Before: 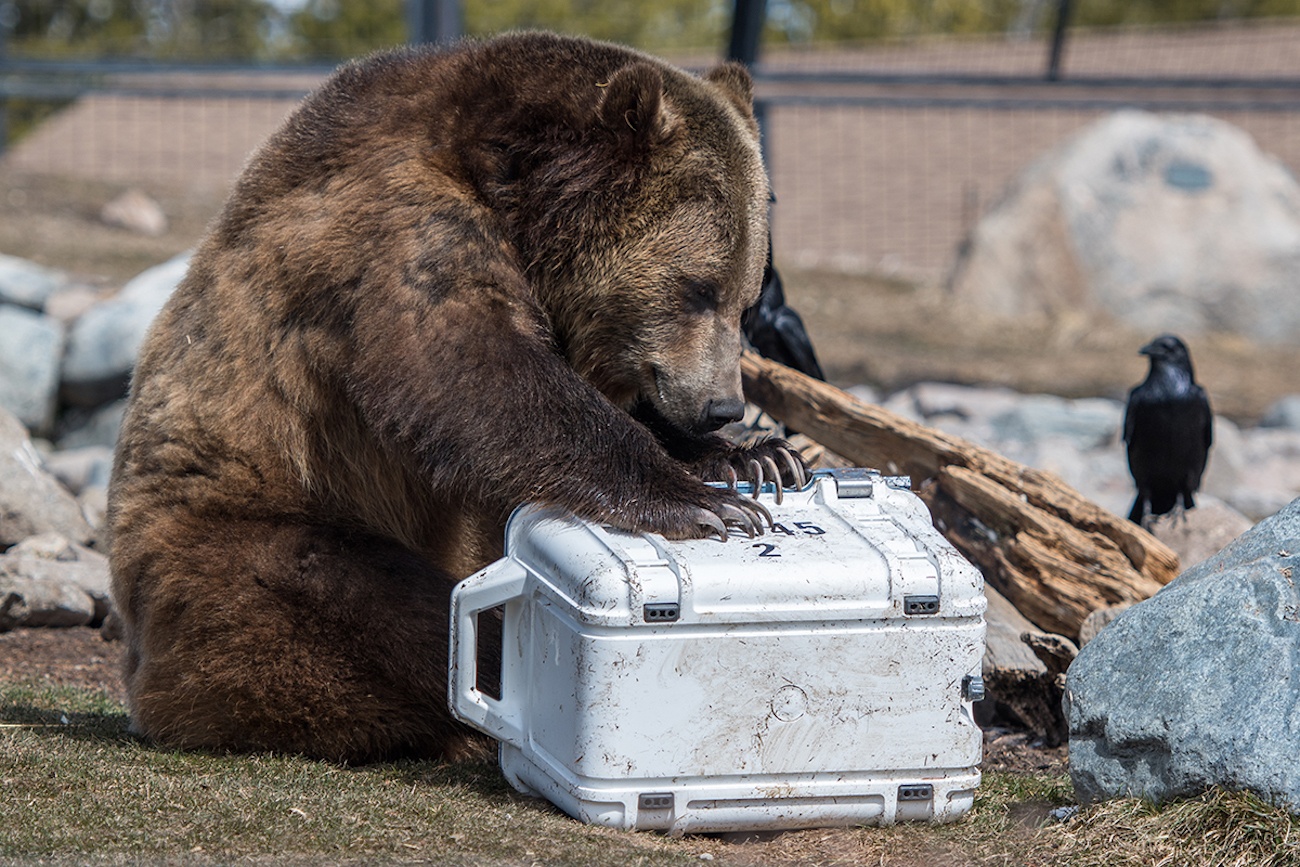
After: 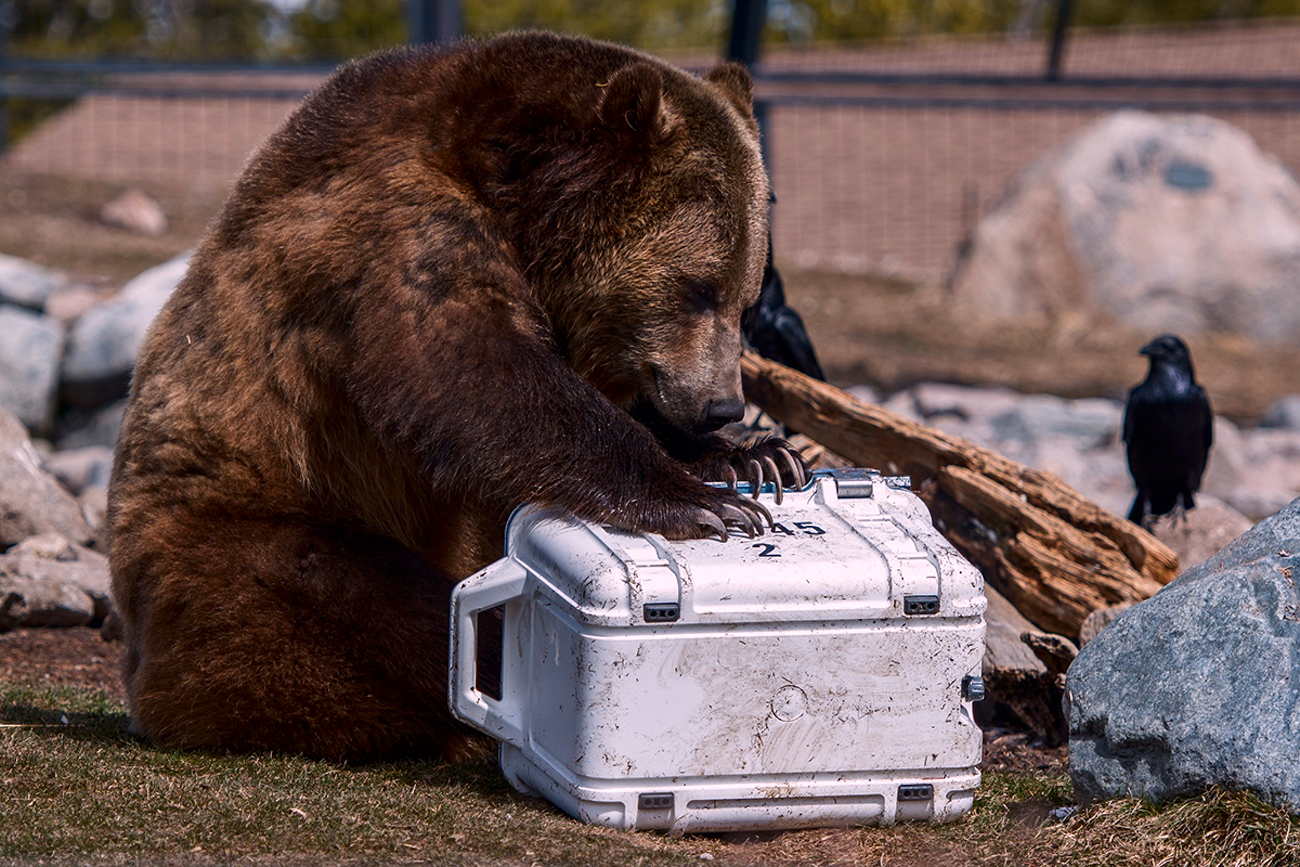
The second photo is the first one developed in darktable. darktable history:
contrast brightness saturation: contrast 0.06, brightness -0.22, saturation 0.14
shadows and highlights: radius 102.85, shadows 24.64, white point adjustment -1.76, highlights 22.79, compress 89.5%, soften with gaussian
white balance: red 1.087, blue 1.028
